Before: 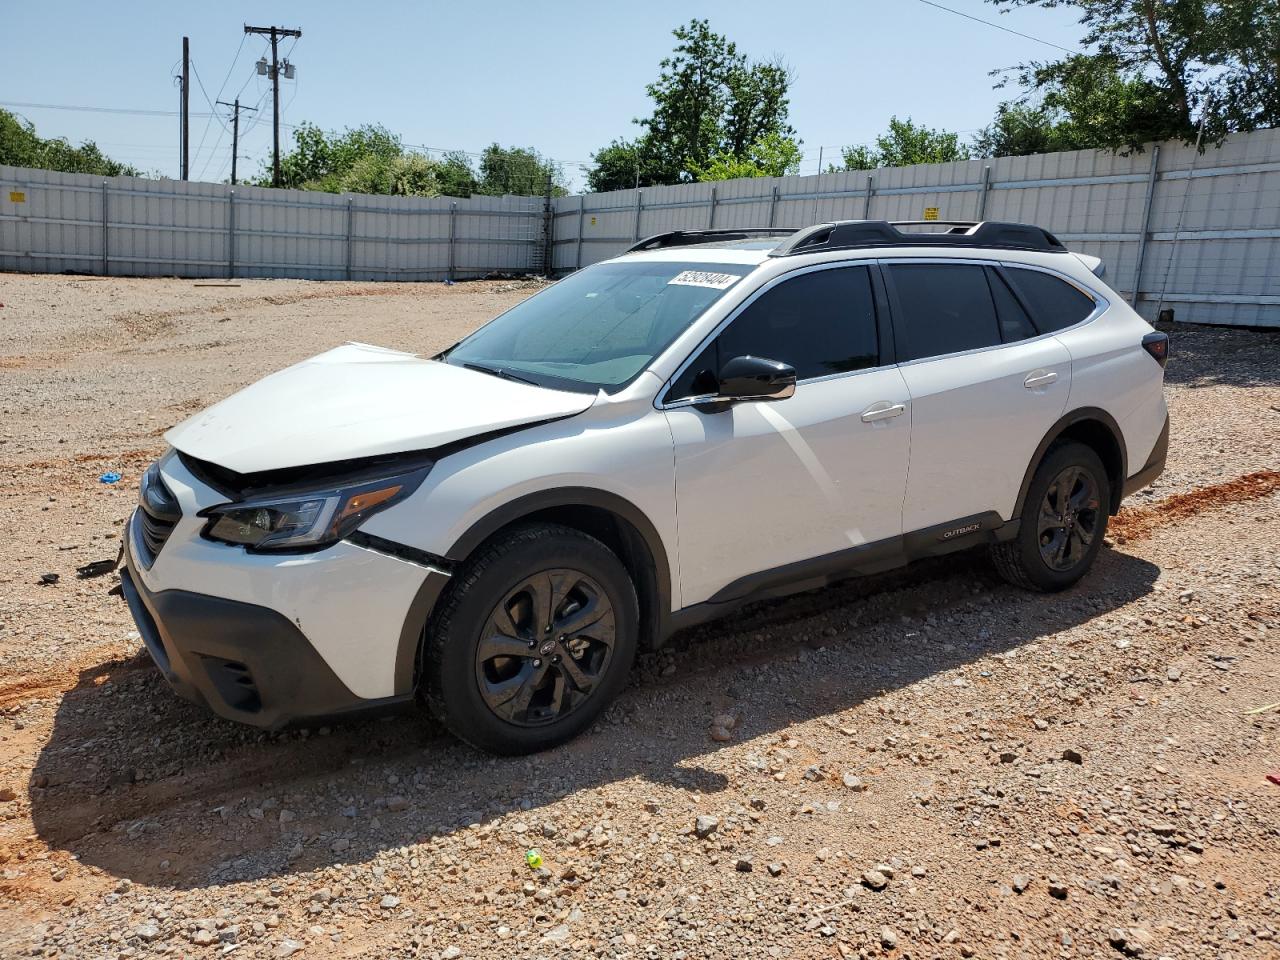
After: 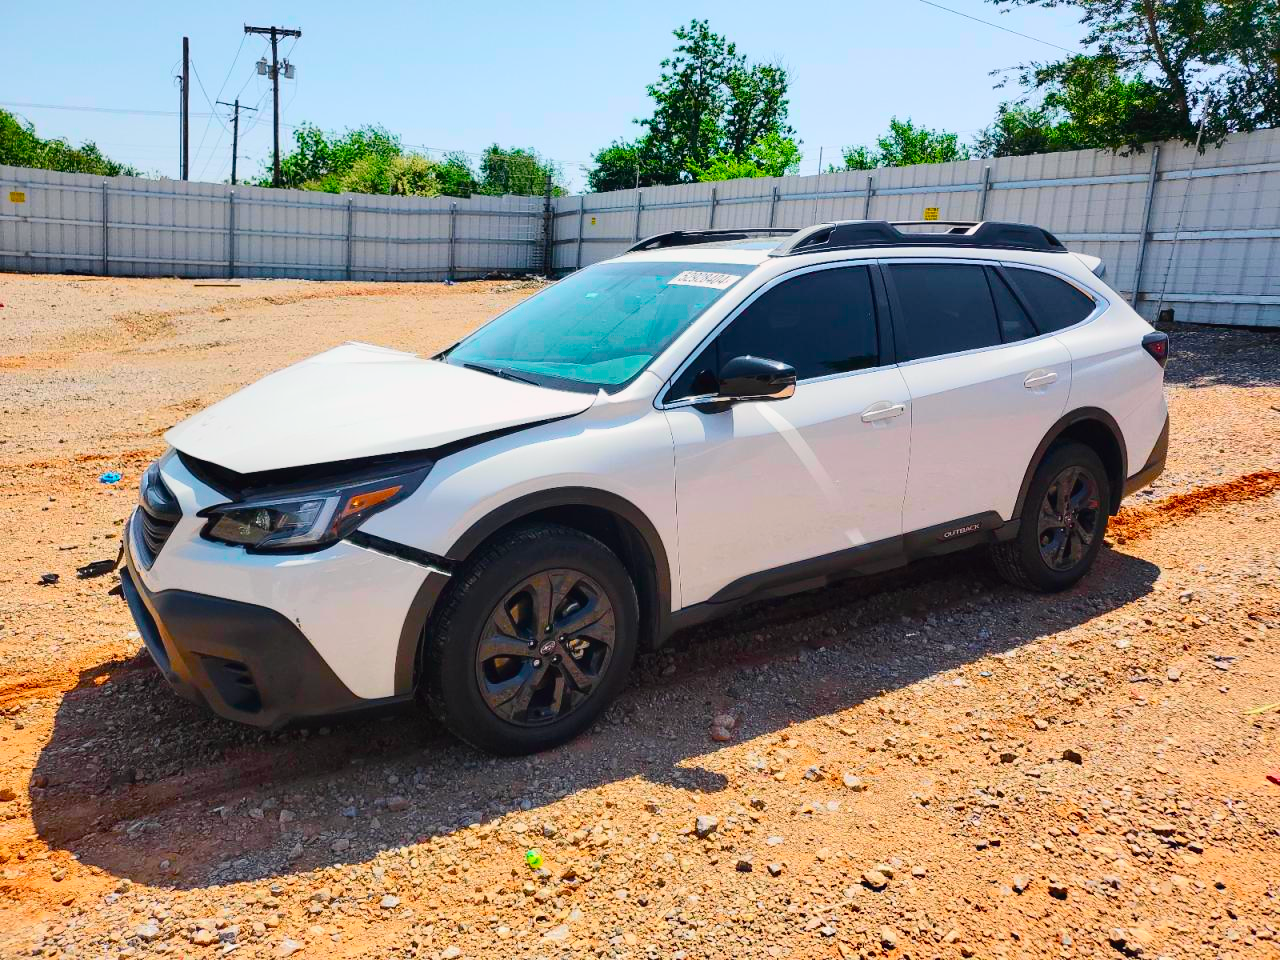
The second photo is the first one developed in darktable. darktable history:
color balance rgb: highlights gain › chroma 1.069%, highlights gain › hue 60.02°, linear chroma grading › global chroma 8.409%, perceptual saturation grading › global saturation 25.036%, contrast -10.58%
tone curve: curves: ch0 [(0, 0.023) (0.103, 0.087) (0.295, 0.297) (0.445, 0.531) (0.553, 0.665) (0.735, 0.843) (0.994, 1)]; ch1 [(0, 0) (0.427, 0.346) (0.456, 0.426) (0.484, 0.483) (0.509, 0.514) (0.535, 0.56) (0.581, 0.632) (0.646, 0.715) (1, 1)]; ch2 [(0, 0) (0.369, 0.388) (0.449, 0.431) (0.501, 0.495) (0.533, 0.518) (0.572, 0.612) (0.677, 0.752) (1, 1)], color space Lab, independent channels, preserve colors none
